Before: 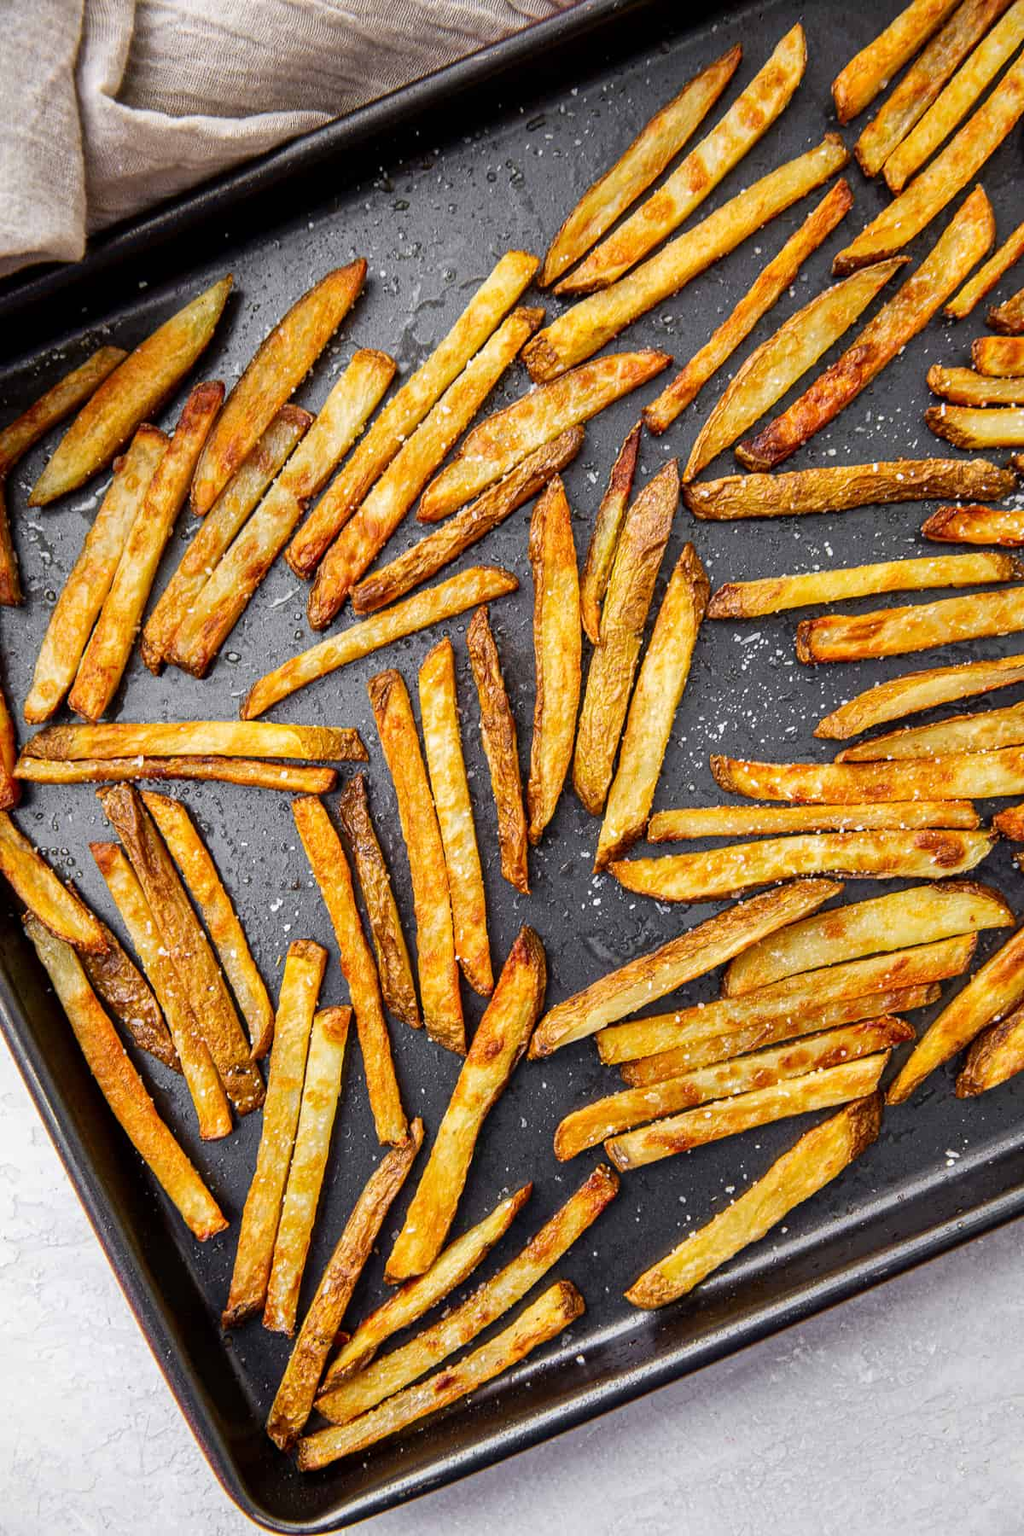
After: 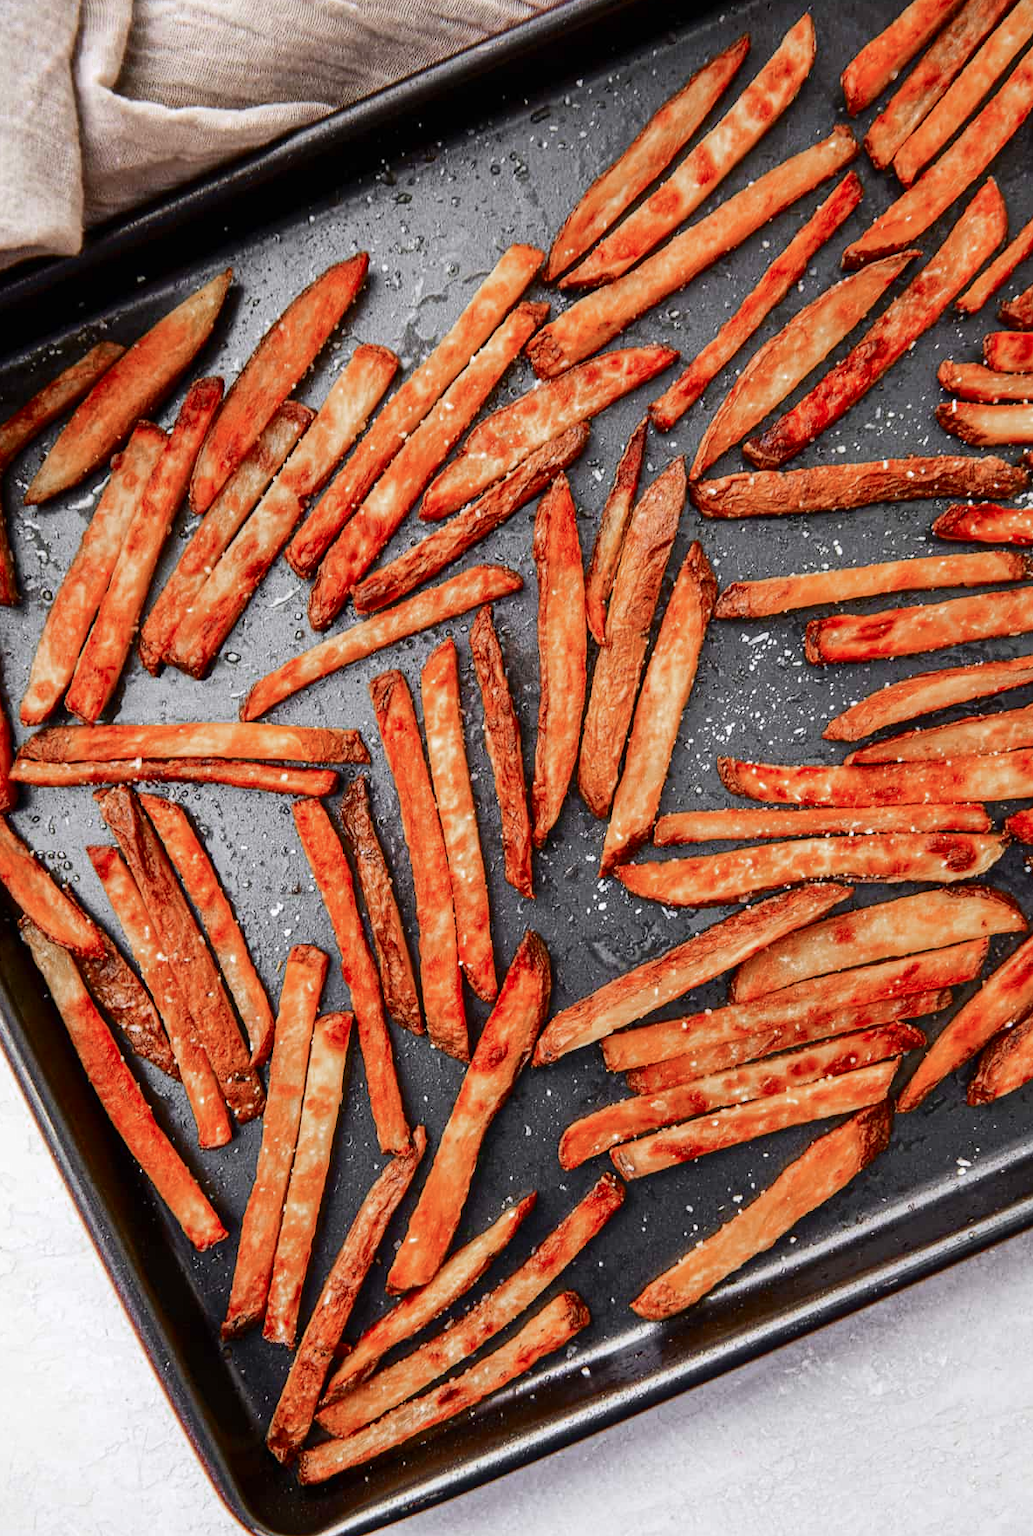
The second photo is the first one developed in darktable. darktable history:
tone curve: curves: ch0 [(0, 0) (0.003, 0.005) (0.011, 0.013) (0.025, 0.027) (0.044, 0.044) (0.069, 0.06) (0.1, 0.081) (0.136, 0.114) (0.177, 0.16) (0.224, 0.211) (0.277, 0.277) (0.335, 0.354) (0.399, 0.435) (0.468, 0.538) (0.543, 0.626) (0.623, 0.708) (0.709, 0.789) (0.801, 0.867) (0.898, 0.935) (1, 1)], color space Lab, independent channels, preserve colors none
crop: left 0.459%, top 0.691%, right 0.137%, bottom 0.888%
color zones: curves: ch0 [(0, 0.299) (0.25, 0.383) (0.456, 0.352) (0.736, 0.571)]; ch1 [(0, 0.63) (0.151, 0.568) (0.254, 0.416) (0.47, 0.558) (0.732, 0.37) (0.909, 0.492)]; ch2 [(0.004, 0.604) (0.158, 0.443) (0.257, 0.403) (0.761, 0.468)]
